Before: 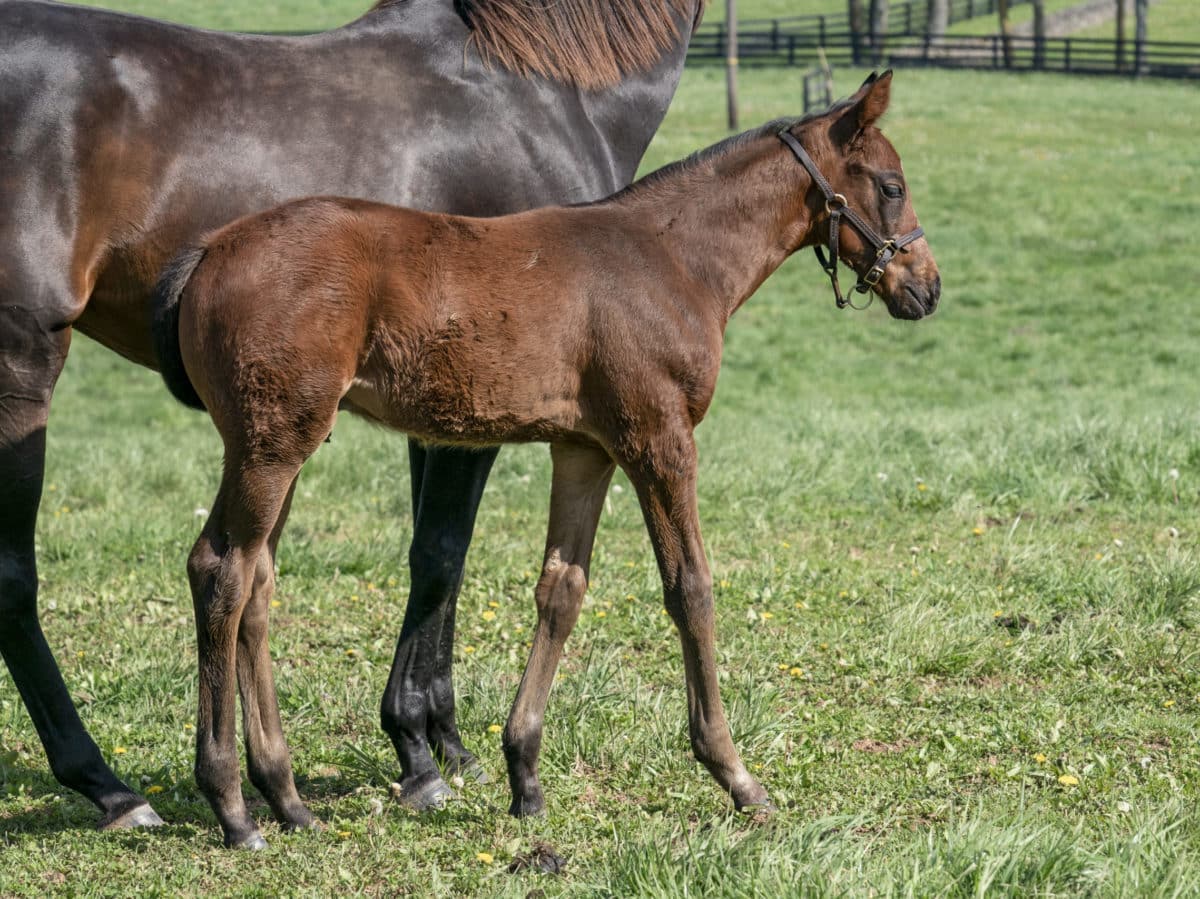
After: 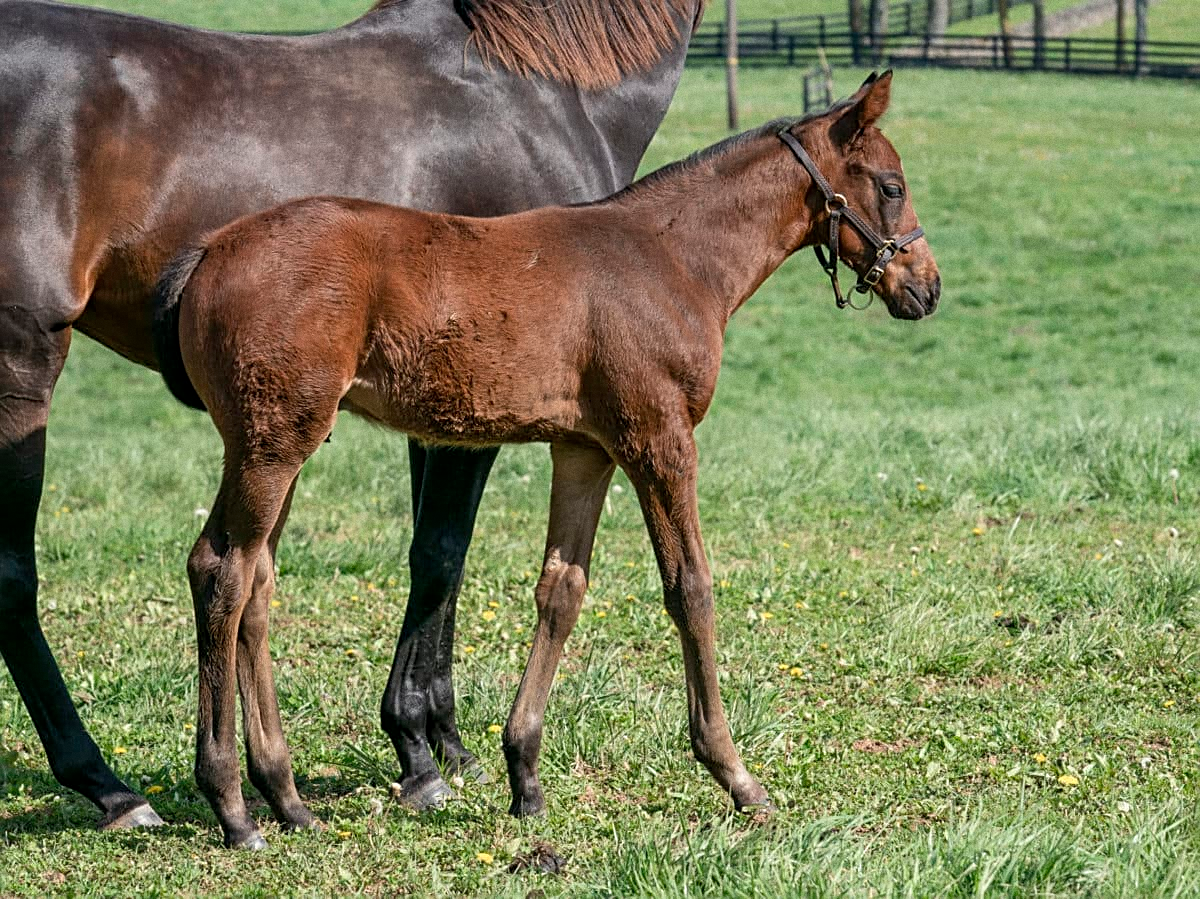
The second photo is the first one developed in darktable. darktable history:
grain: coarseness 0.09 ISO
sharpen: on, module defaults
